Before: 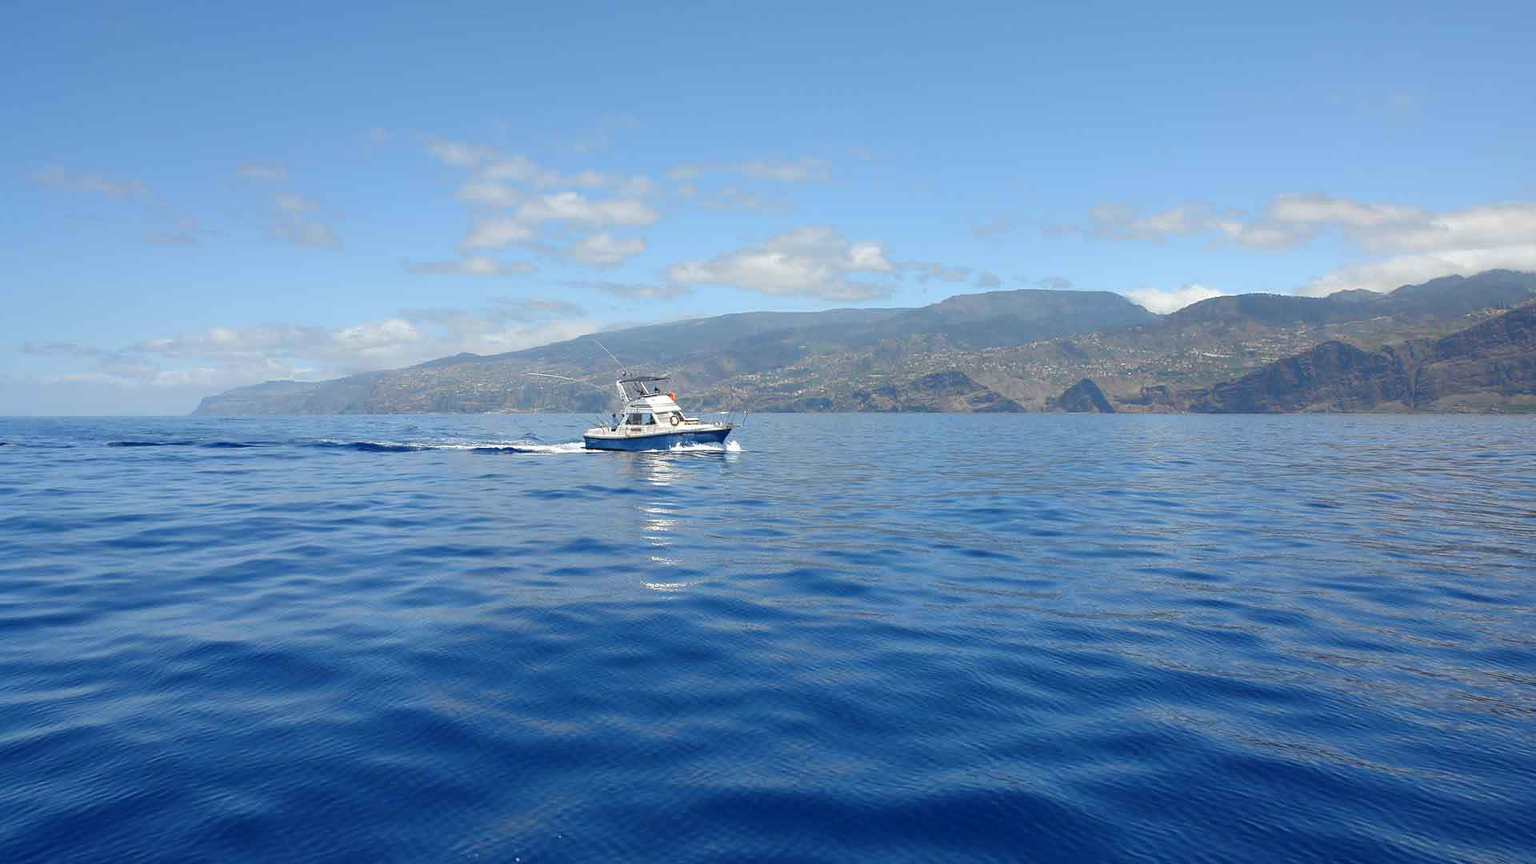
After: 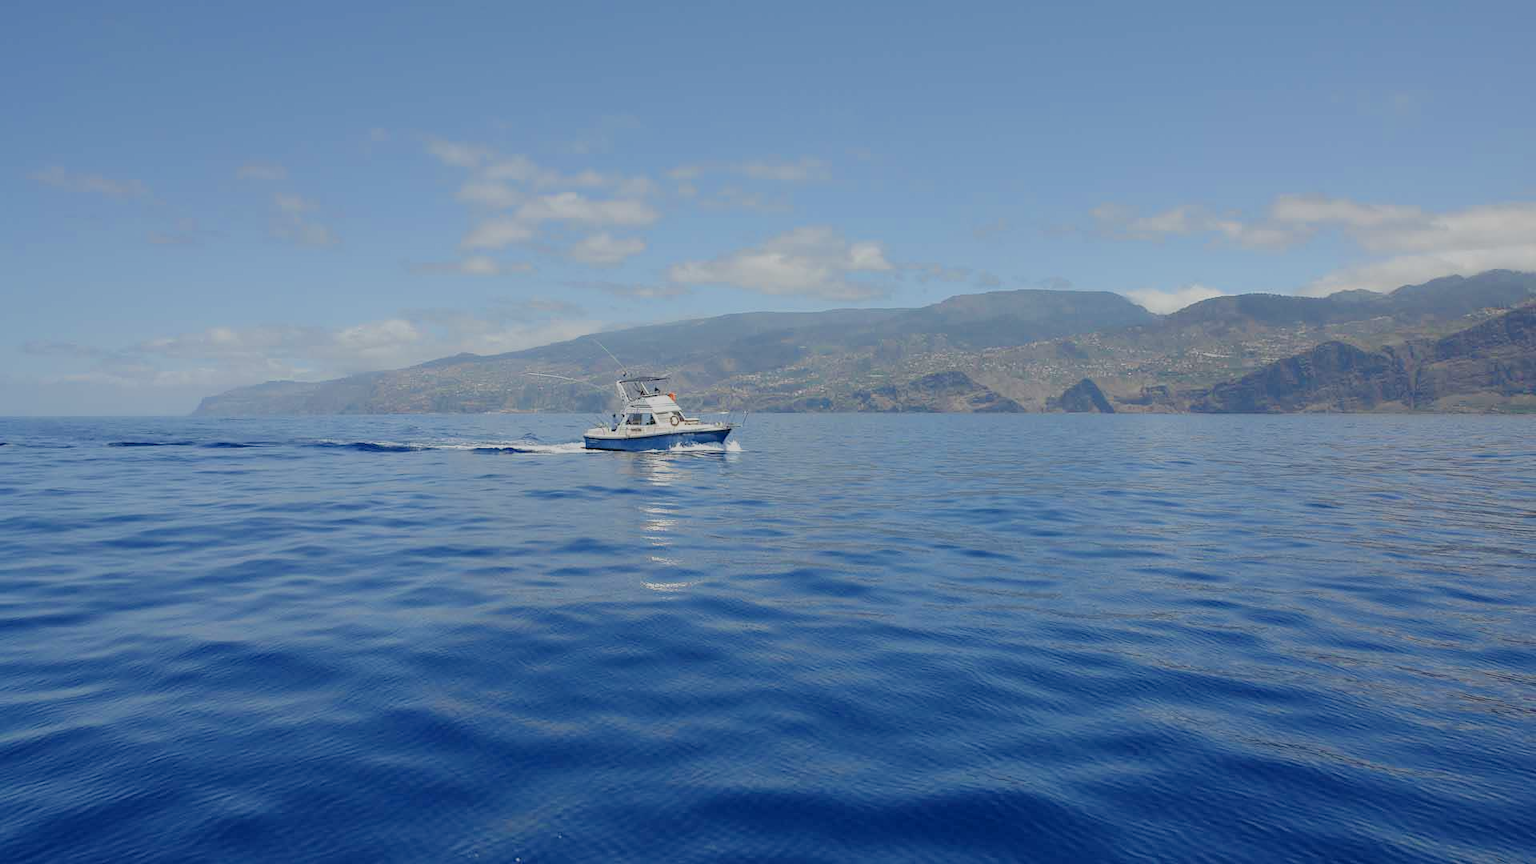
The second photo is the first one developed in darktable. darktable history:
filmic rgb: black relative exposure -8.79 EV, white relative exposure 4.99 EV, target black luminance 0%, hardness 3.78, latitude 66.7%, contrast 0.818, highlights saturation mix 10.71%, shadows ↔ highlights balance 20.04%
